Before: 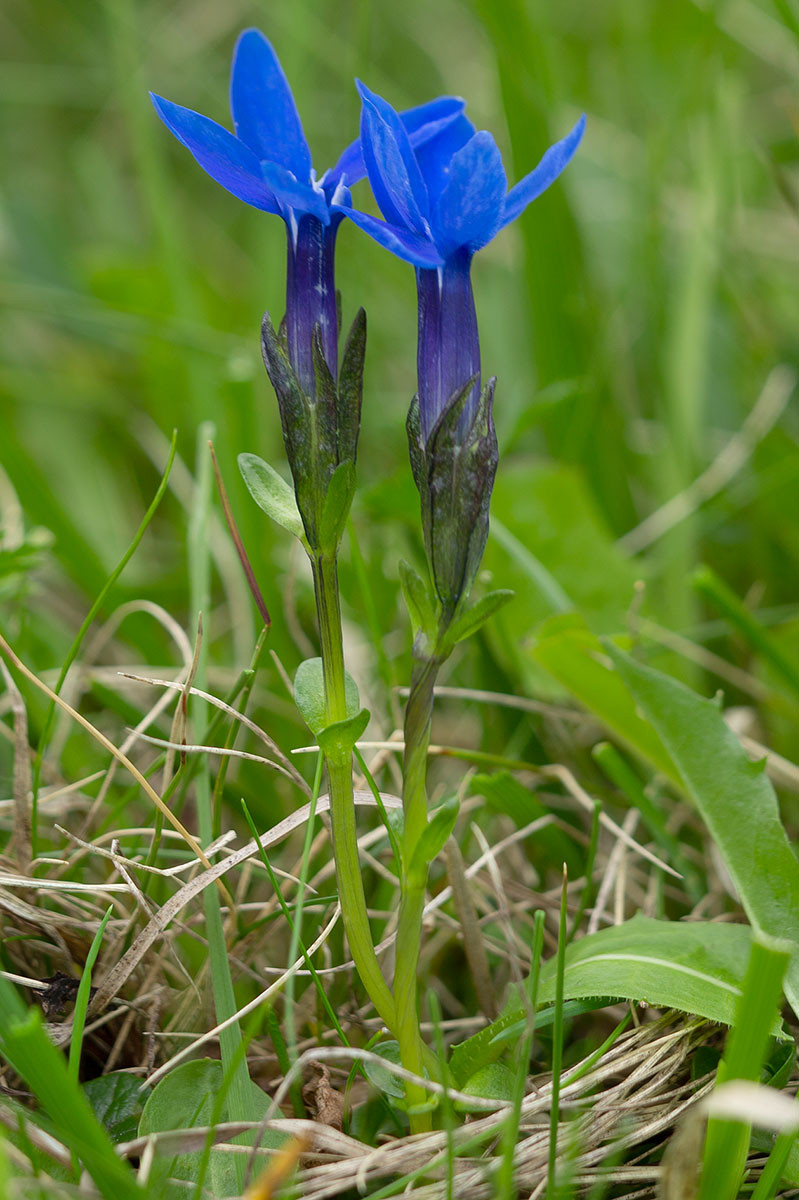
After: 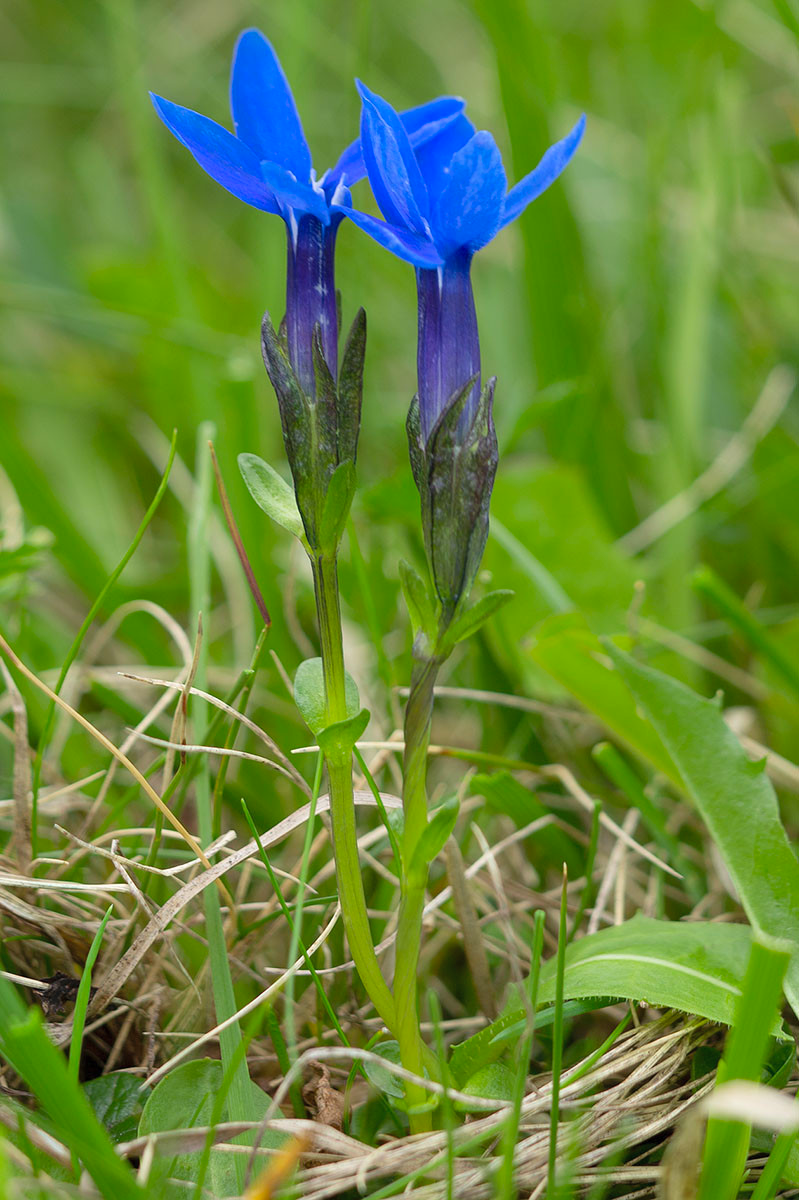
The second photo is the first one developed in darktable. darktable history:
contrast brightness saturation: contrast 0.026, brightness 0.067, saturation 0.133
